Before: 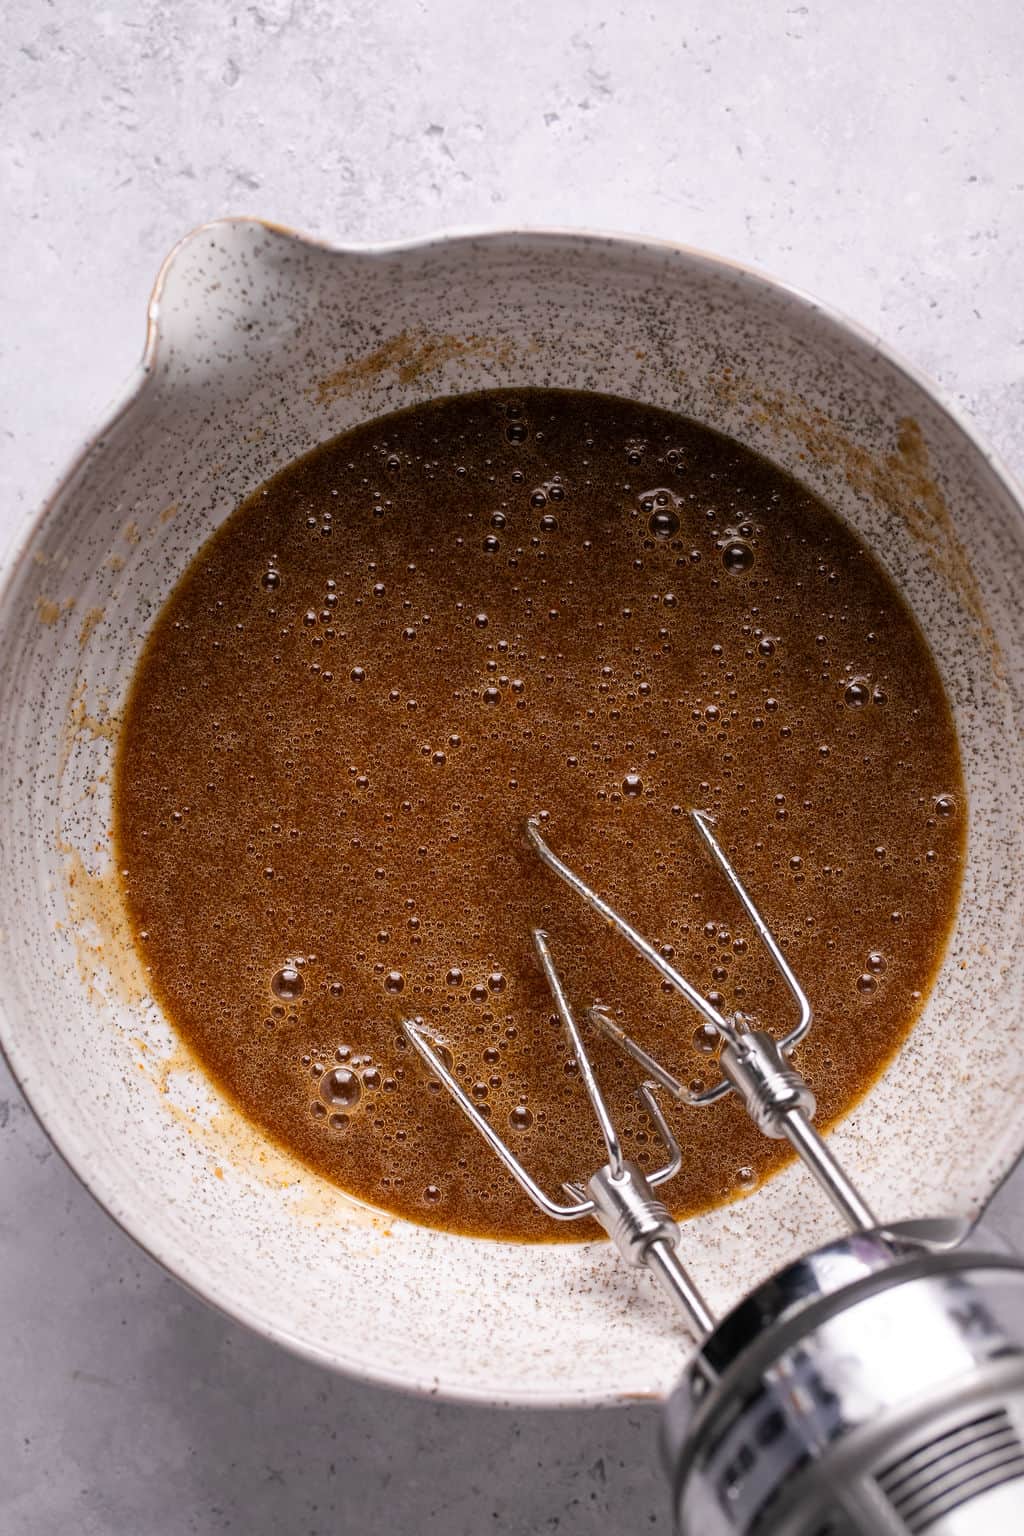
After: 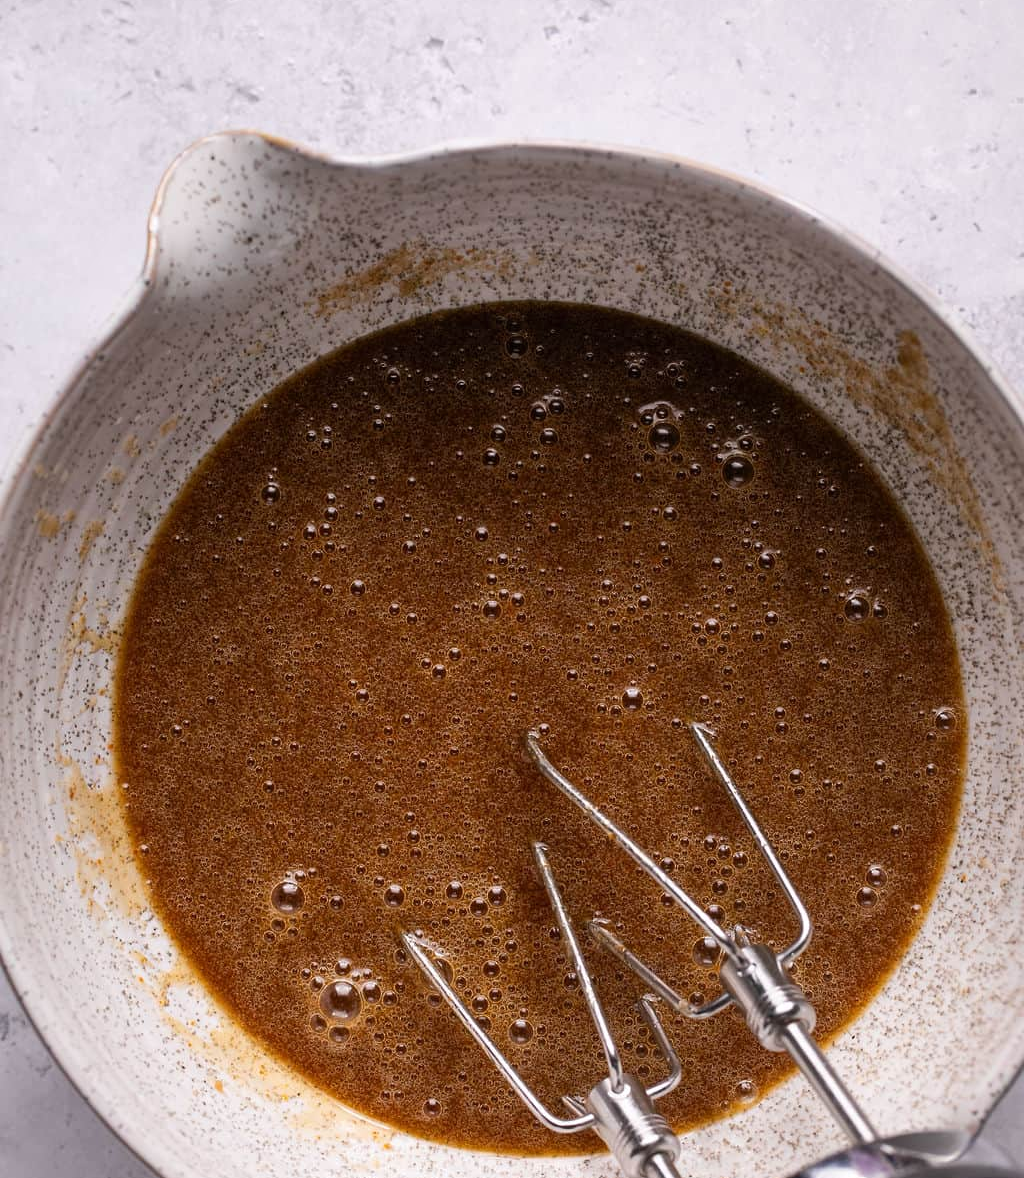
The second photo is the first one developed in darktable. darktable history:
crop: top 5.667%, bottom 17.637%
shadows and highlights: shadows 62.66, white point adjustment 0.37, highlights -34.44, compress 83.82%
